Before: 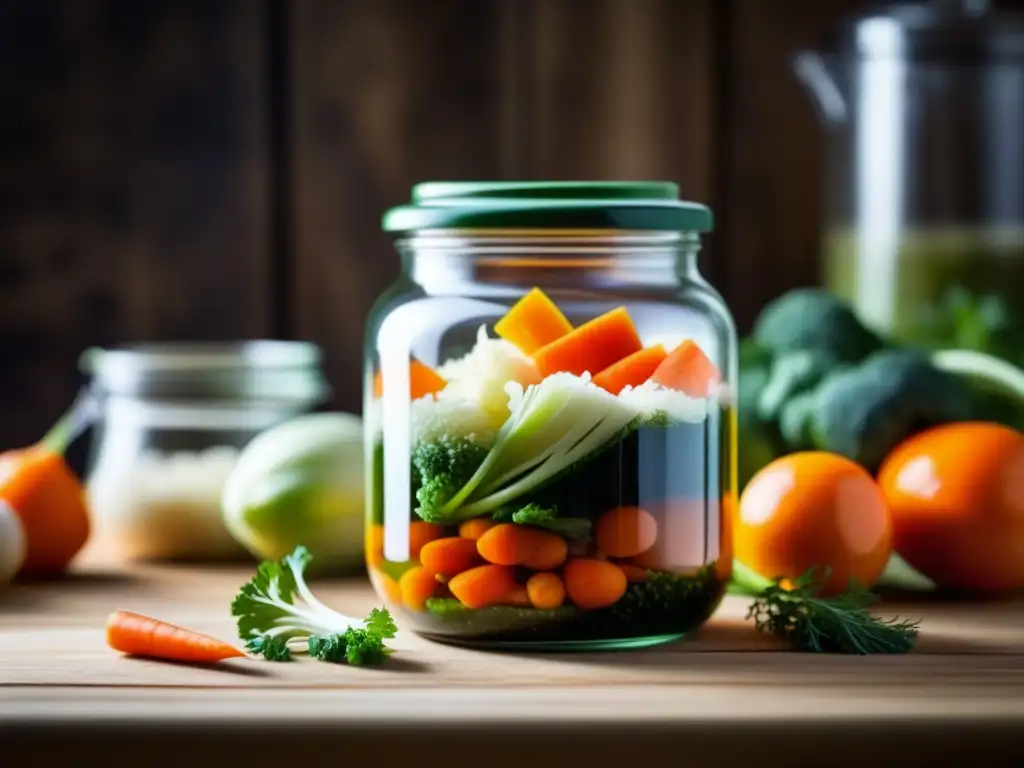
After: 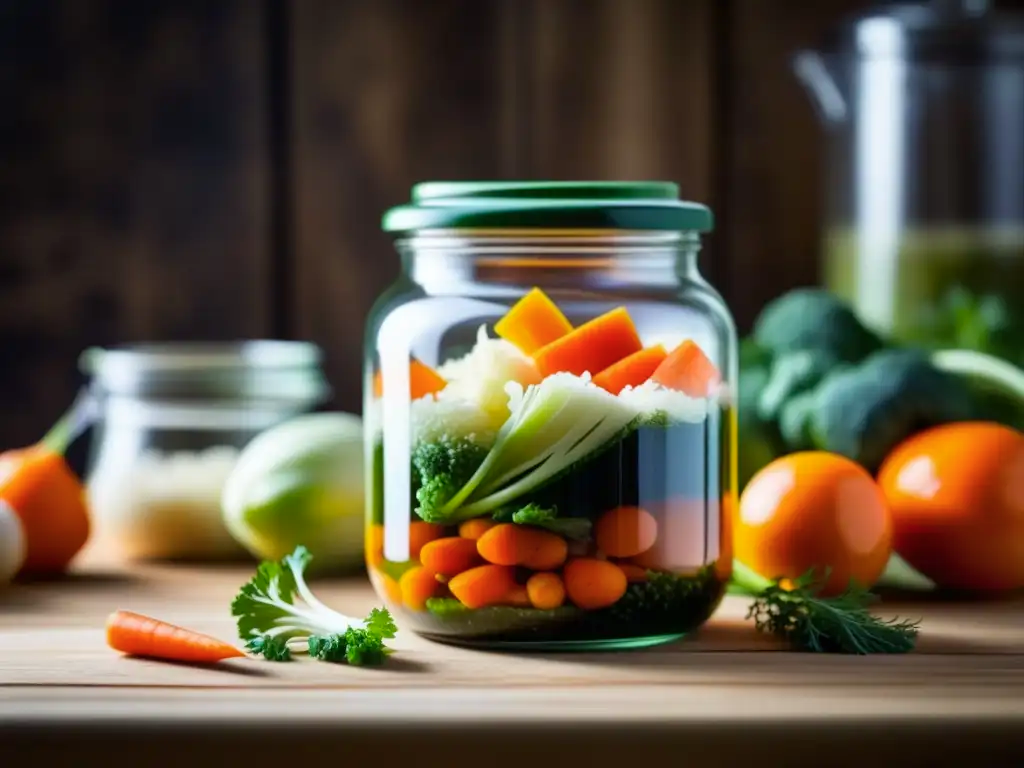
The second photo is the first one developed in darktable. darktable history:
color balance rgb: shadows lift › chroma 1.288%, shadows lift › hue 259.12°, perceptual saturation grading › global saturation 0.309%, perceptual brilliance grading › global brilliance 2.598%, perceptual brilliance grading › highlights -3.07%, perceptual brilliance grading › shadows 3.564%, global vibrance 14.545%
